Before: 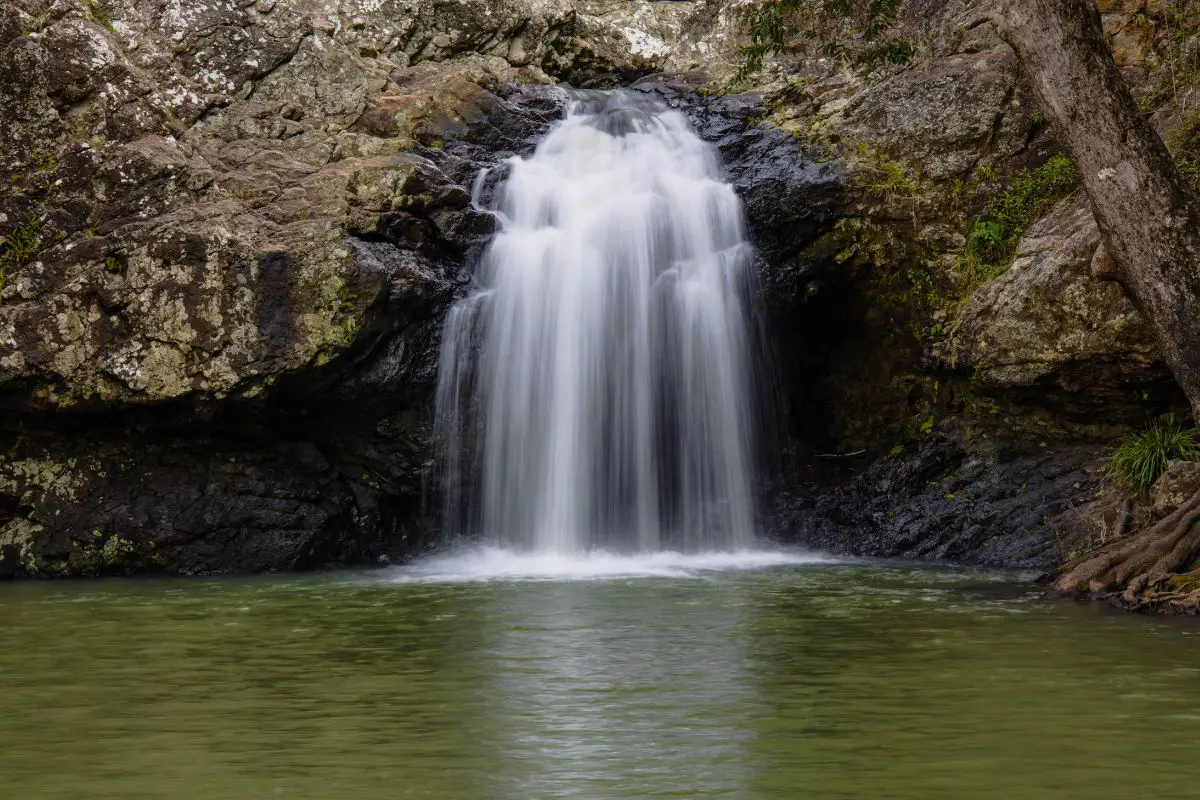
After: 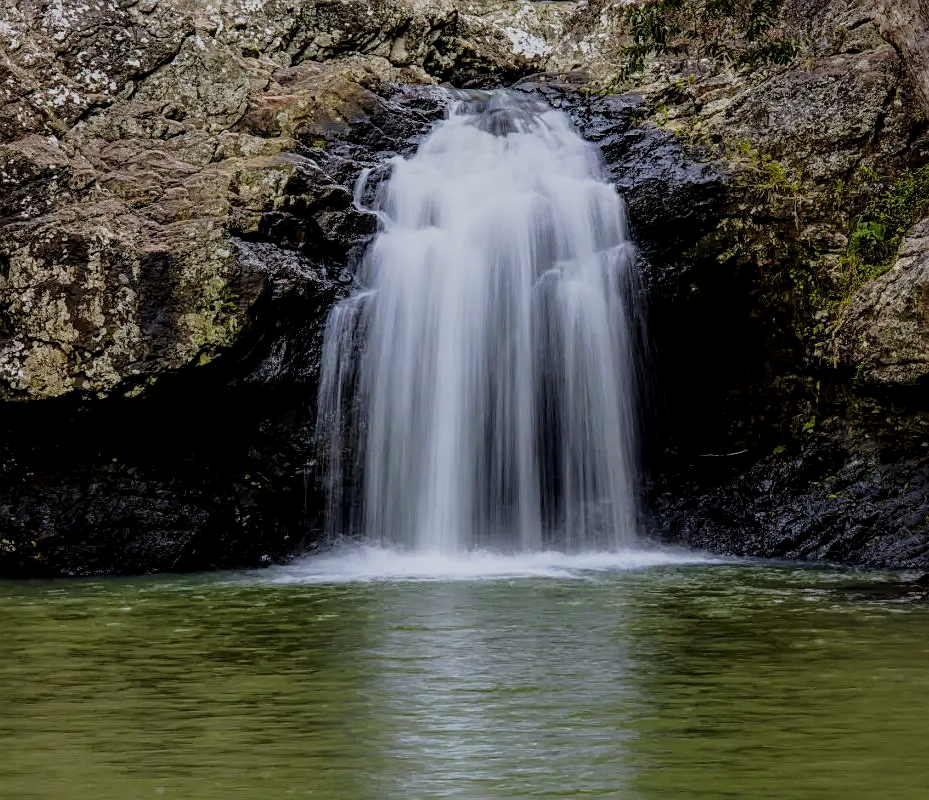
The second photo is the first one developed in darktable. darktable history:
filmic rgb: black relative exposure -7.65 EV, white relative exposure 4.56 EV, hardness 3.61
crop: left 9.88%, right 12.664%
sharpen: on, module defaults
white balance: red 0.974, blue 1.044
local contrast: on, module defaults
contrast brightness saturation: saturation 0.13
